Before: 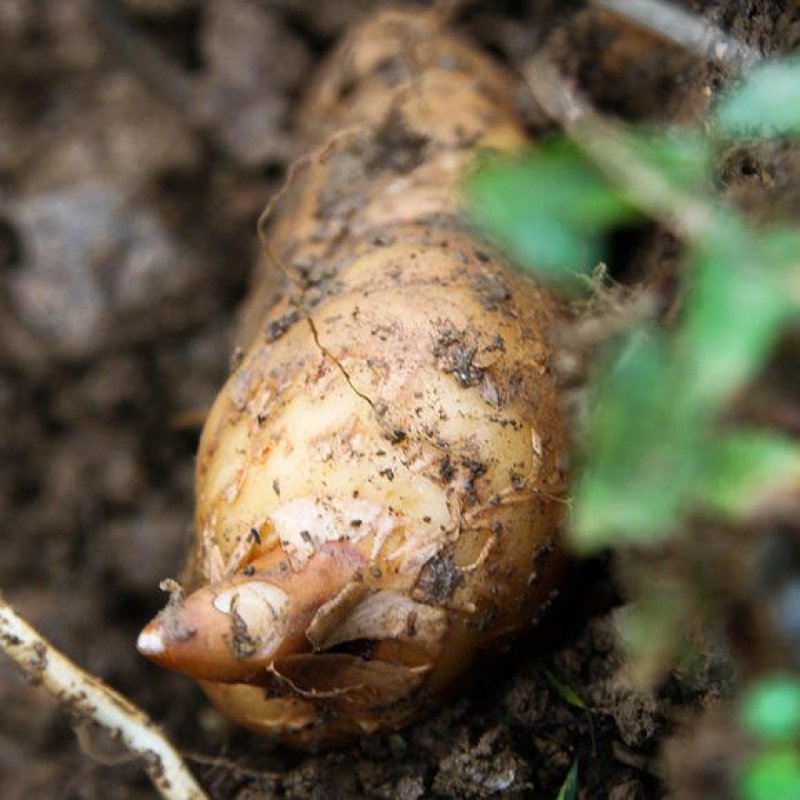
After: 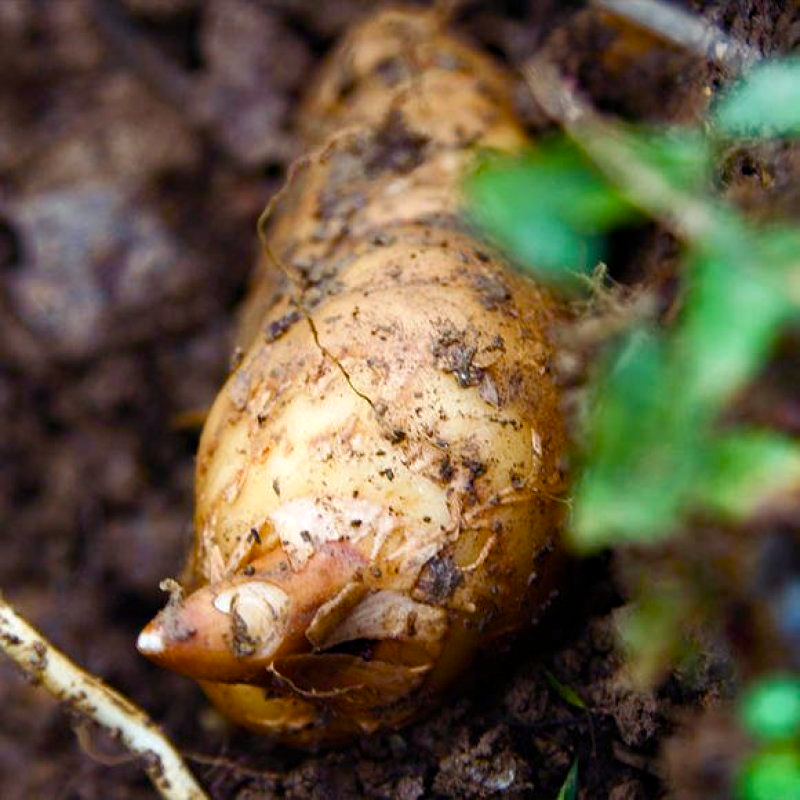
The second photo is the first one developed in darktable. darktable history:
haze removal: compatibility mode true, adaptive false
color balance rgb: shadows lift › luminance -21.909%, shadows lift › chroma 8.978%, shadows lift › hue 283.4°, highlights gain › luminance 6.337%, highlights gain › chroma 1.305%, highlights gain › hue 87.08°, perceptual saturation grading › global saturation 20%, perceptual saturation grading › highlights -49.337%, perceptual saturation grading › shadows 25.478%, global vibrance 40.227%
